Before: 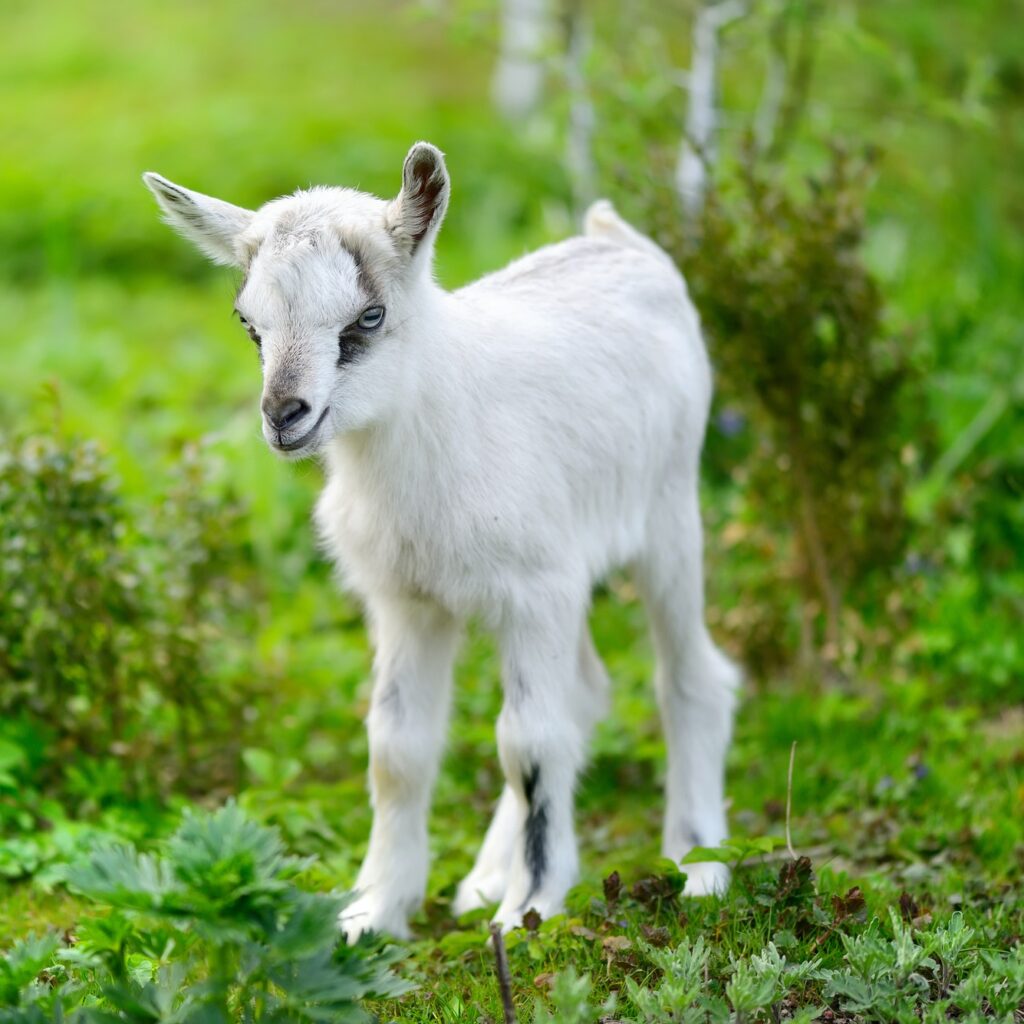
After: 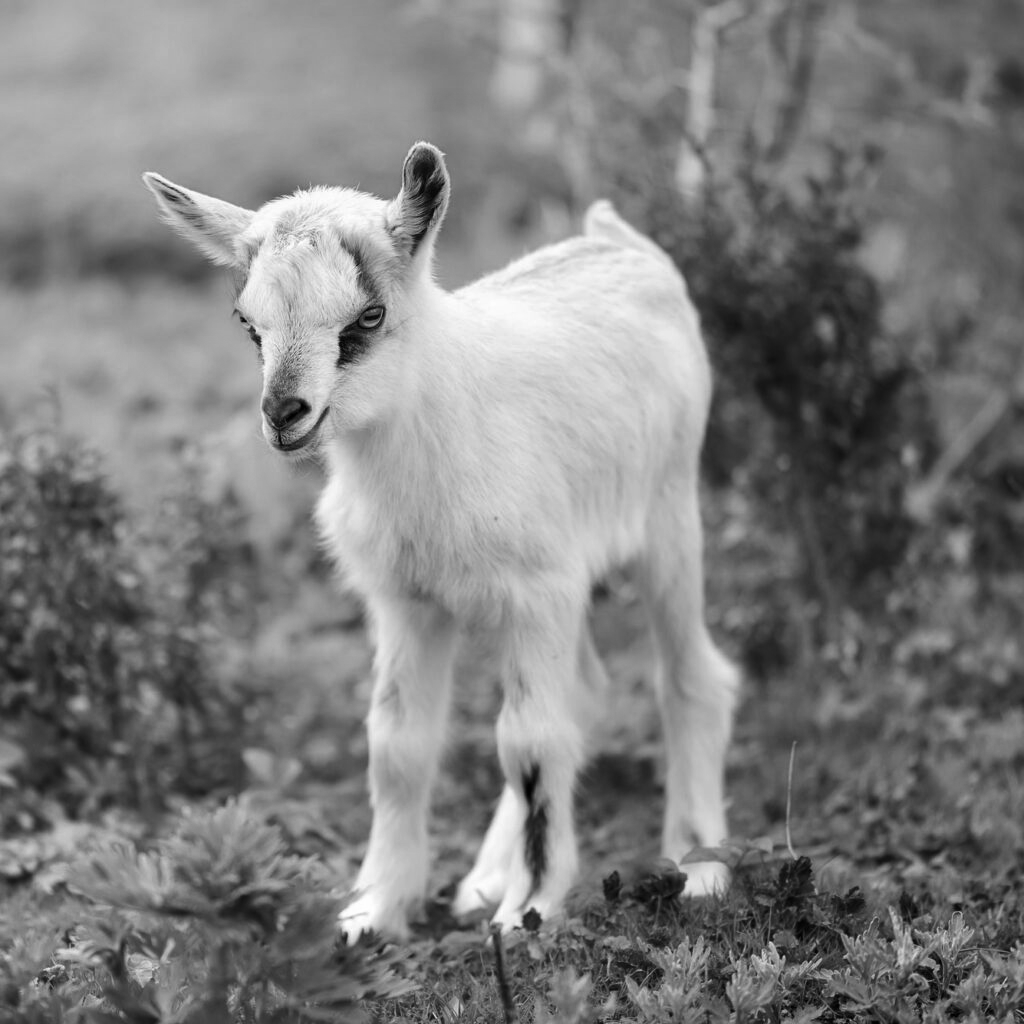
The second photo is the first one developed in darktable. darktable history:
contrast brightness saturation: contrast 0.07, brightness -0.13, saturation 0.06
monochrome: on, module defaults
